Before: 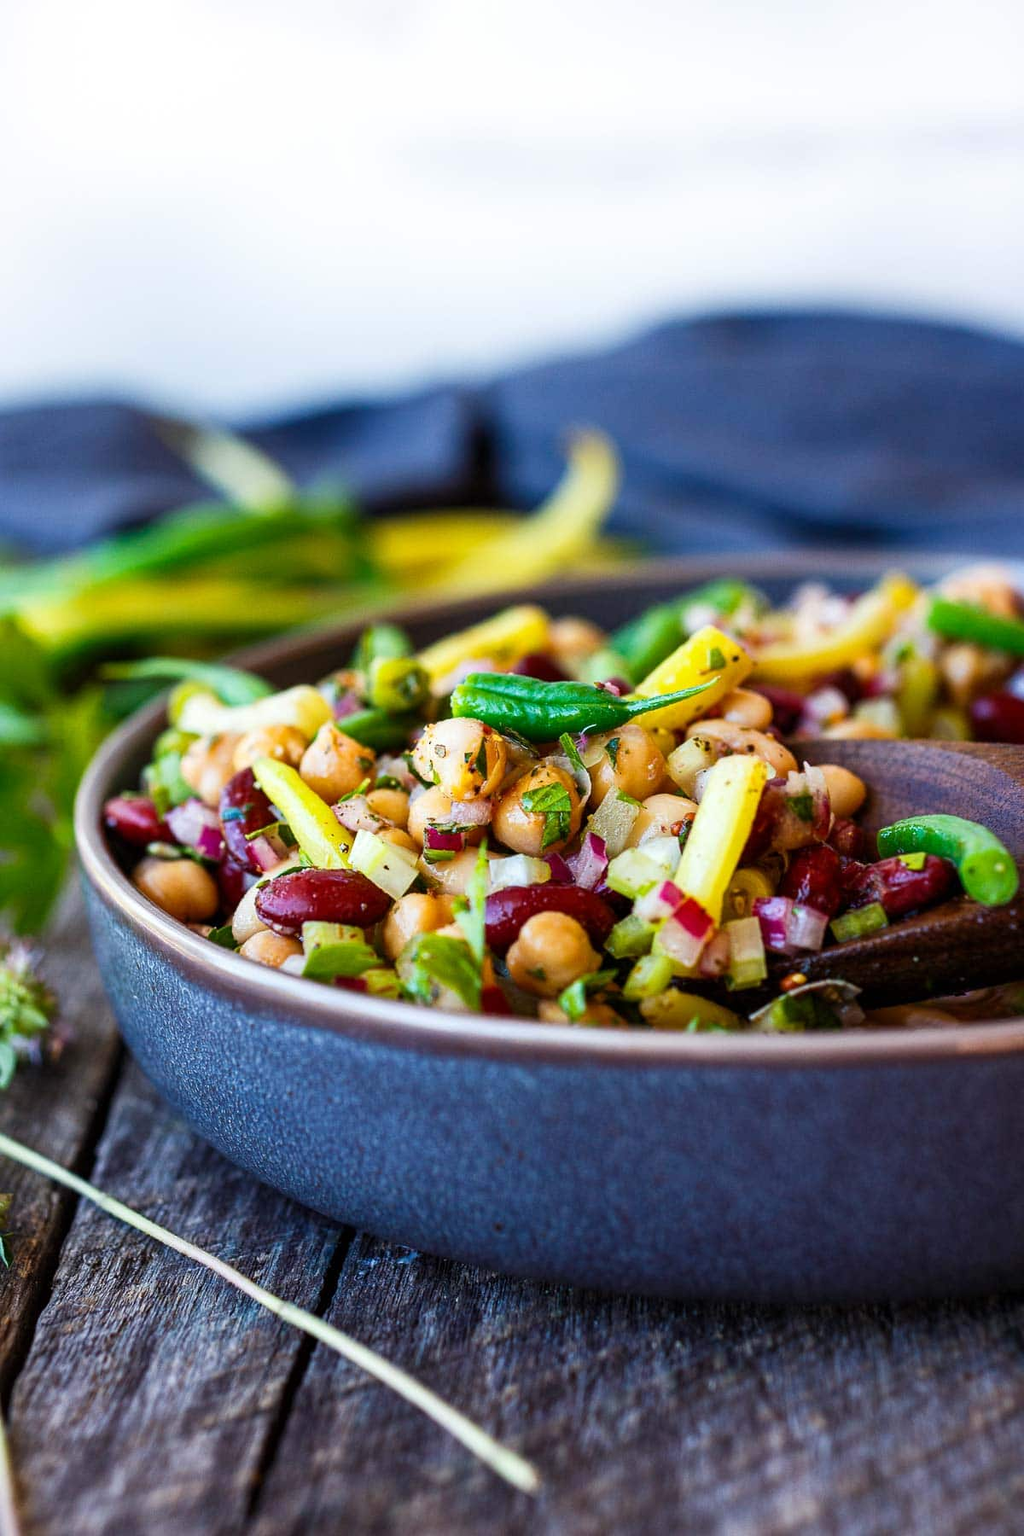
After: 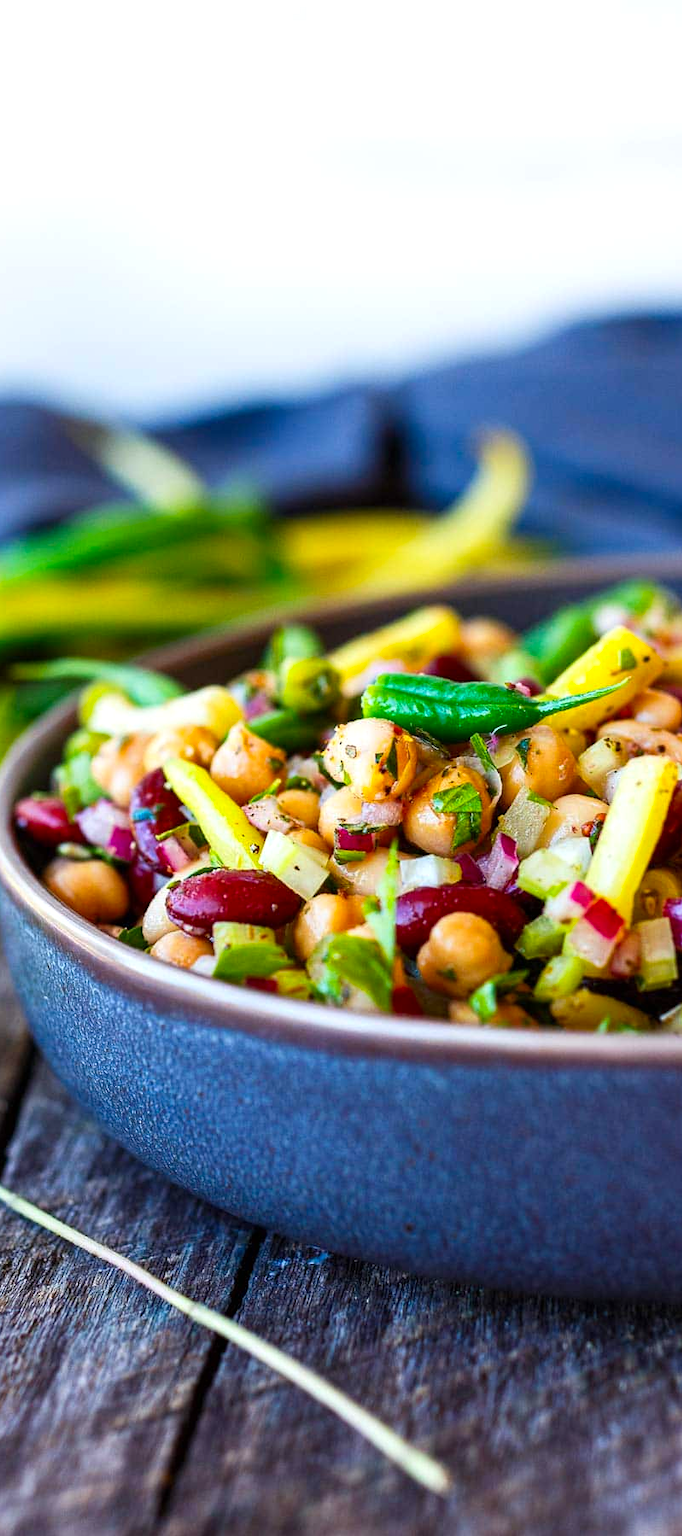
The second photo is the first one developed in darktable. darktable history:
crop and rotate: left 8.786%, right 24.548%
exposure: exposure 0.127 EV, compensate highlight preservation false
contrast brightness saturation: saturation 0.18
